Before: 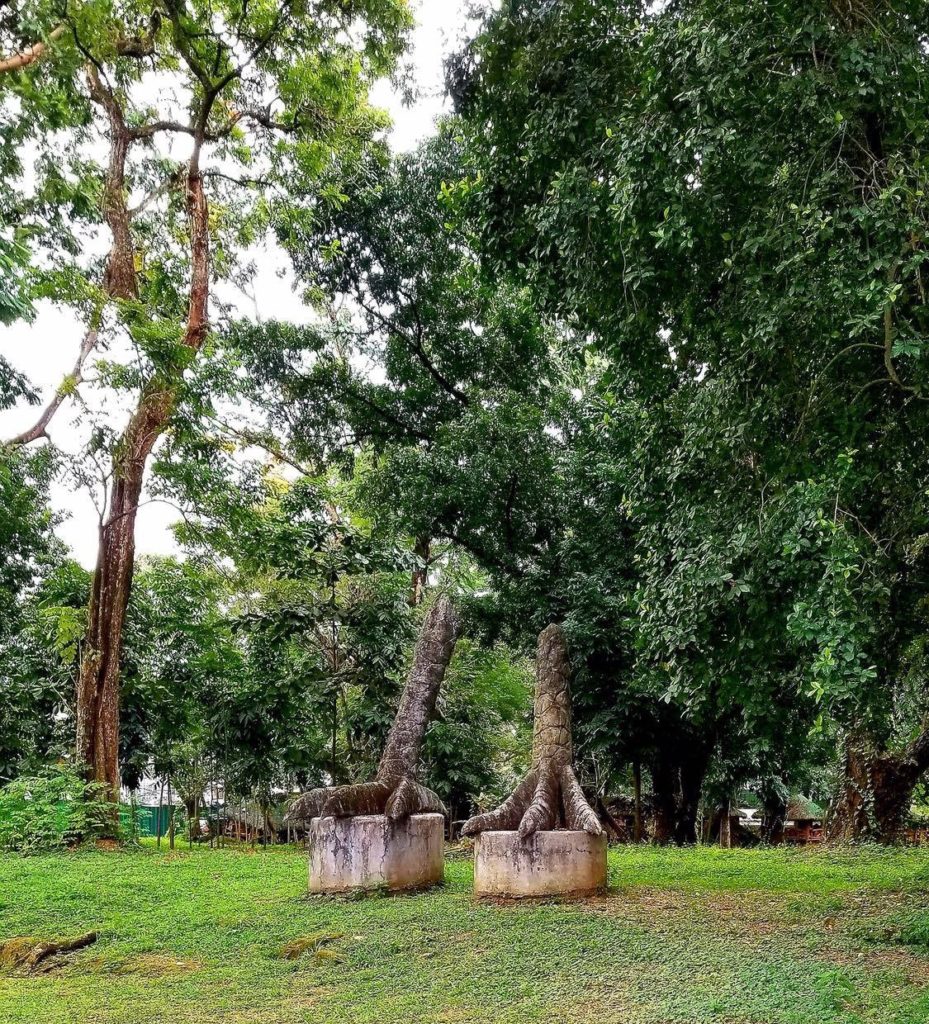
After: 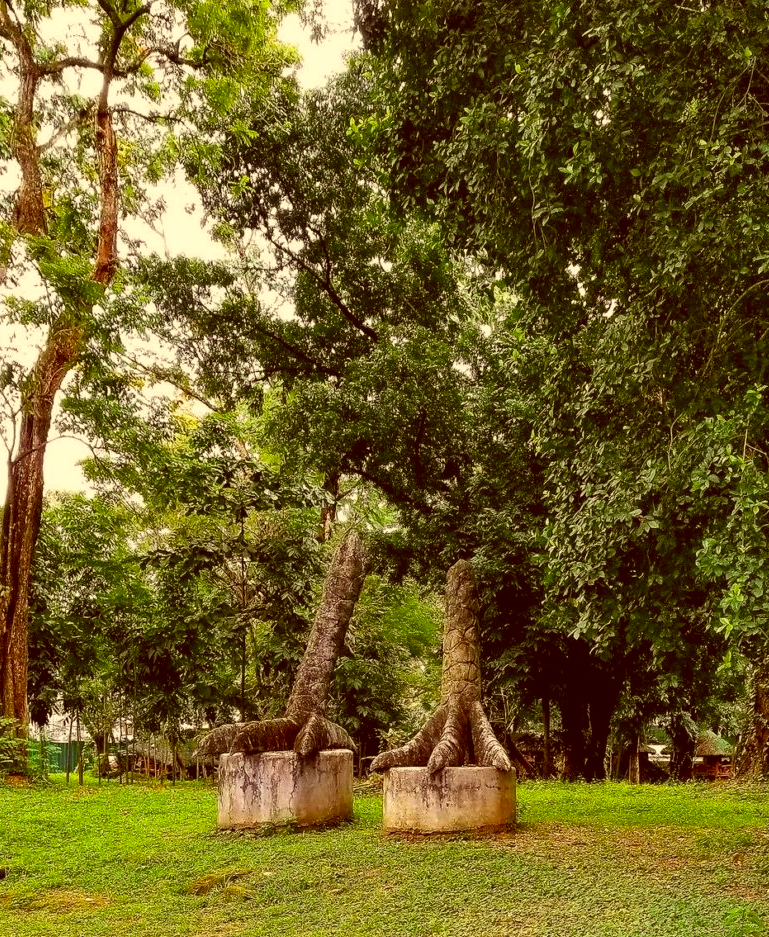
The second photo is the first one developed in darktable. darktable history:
color correction: highlights a* 1.12, highlights b* 24.26, shadows a* 15.58, shadows b* 24.26
shadows and highlights: radius 125.46, shadows 30.51, highlights -30.51, low approximation 0.01, soften with gaussian
crop: left 9.807%, top 6.259%, right 7.334%, bottom 2.177%
